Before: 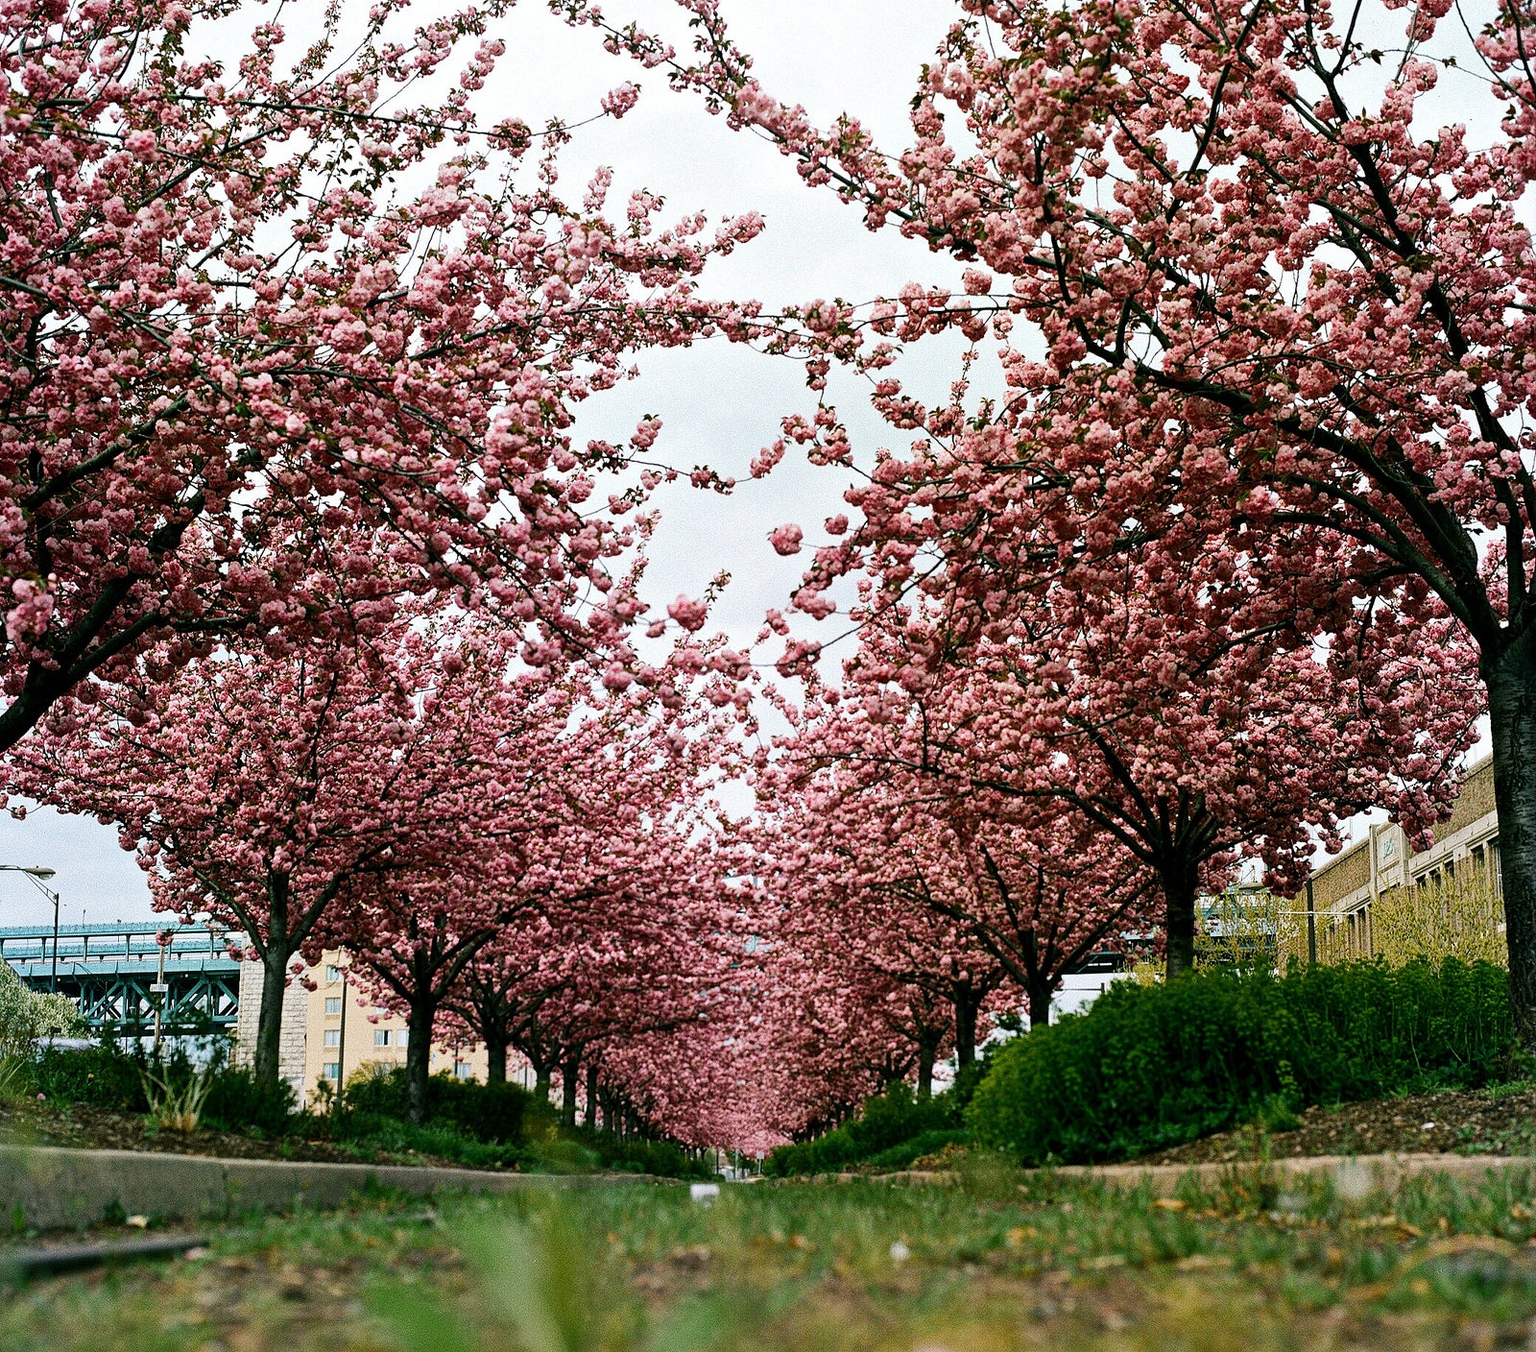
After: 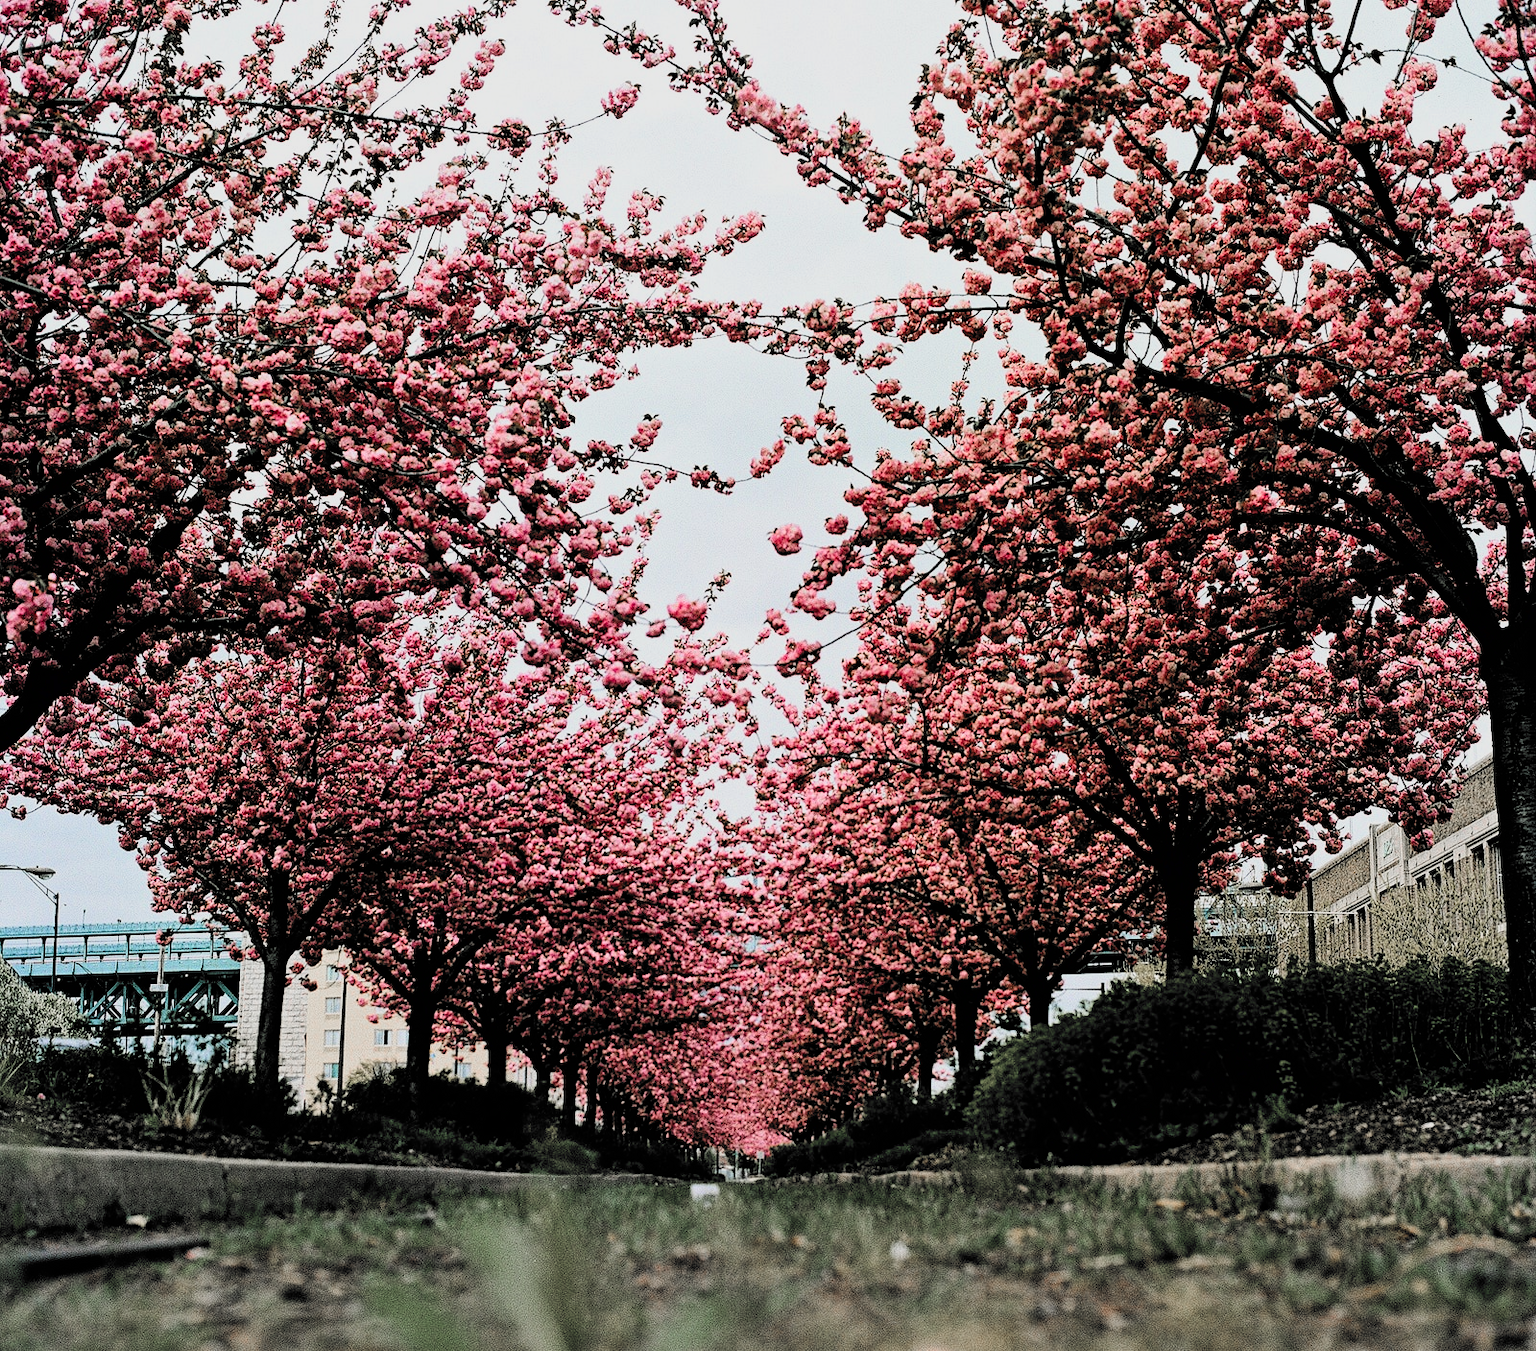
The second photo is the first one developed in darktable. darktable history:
color zones: curves: ch1 [(0, 0.708) (0.088, 0.648) (0.245, 0.187) (0.429, 0.326) (0.571, 0.498) (0.714, 0.5) (0.857, 0.5) (1, 0.708)]
filmic rgb: black relative exposure -5.08 EV, white relative exposure 3.98 EV, hardness 2.9, contrast 1.389, highlights saturation mix -30.84%, color science v6 (2022)
